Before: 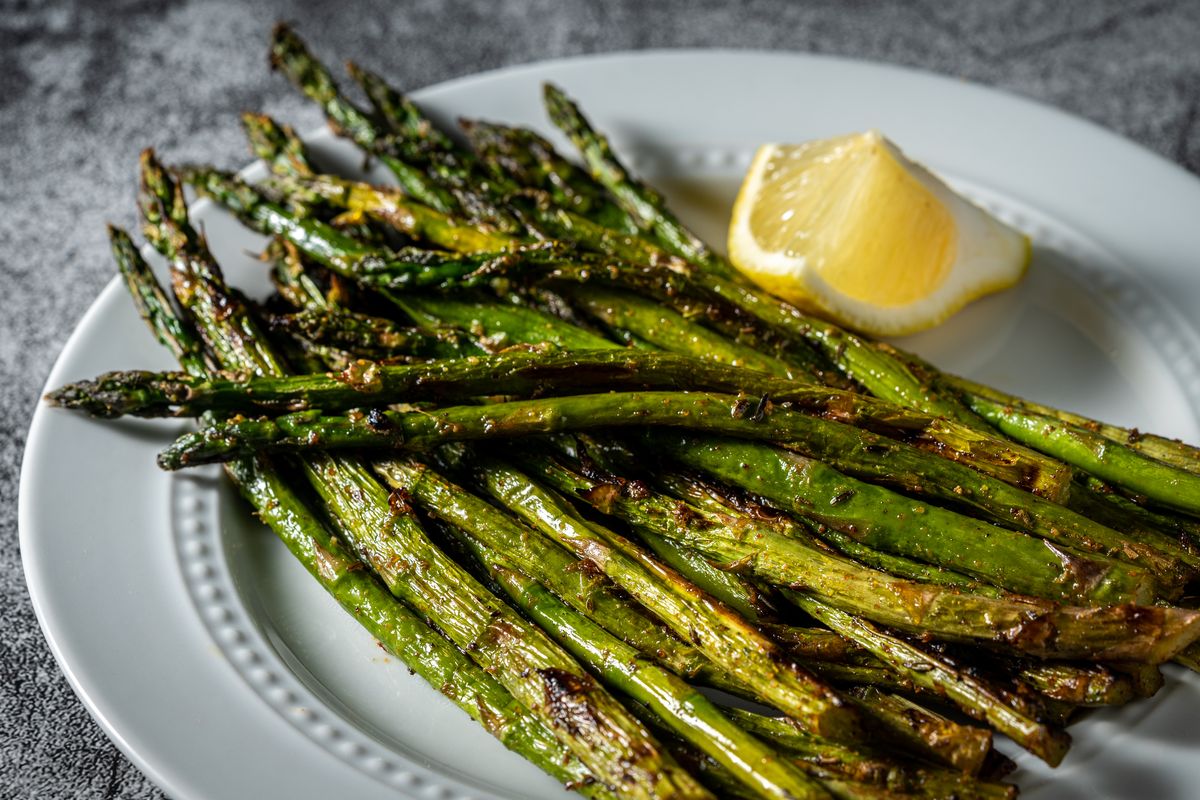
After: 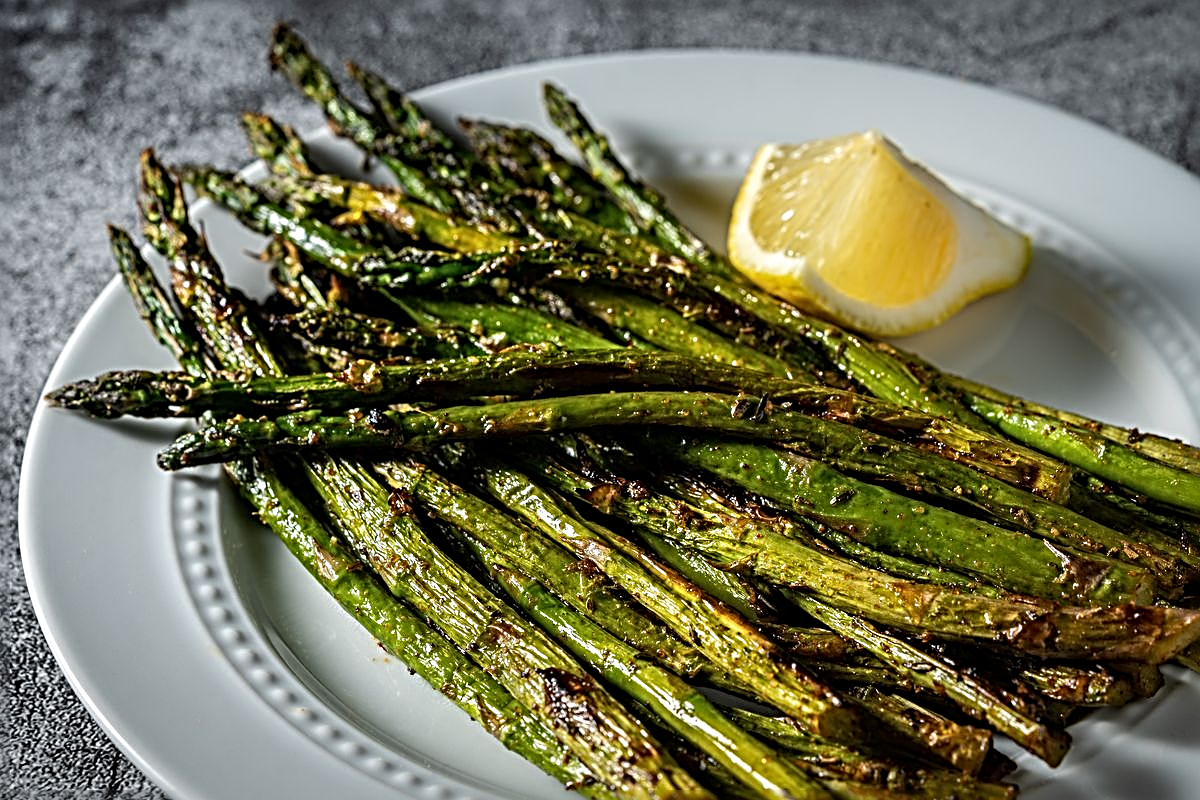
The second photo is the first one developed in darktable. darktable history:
sharpen: radius 3.731, amount 0.946
